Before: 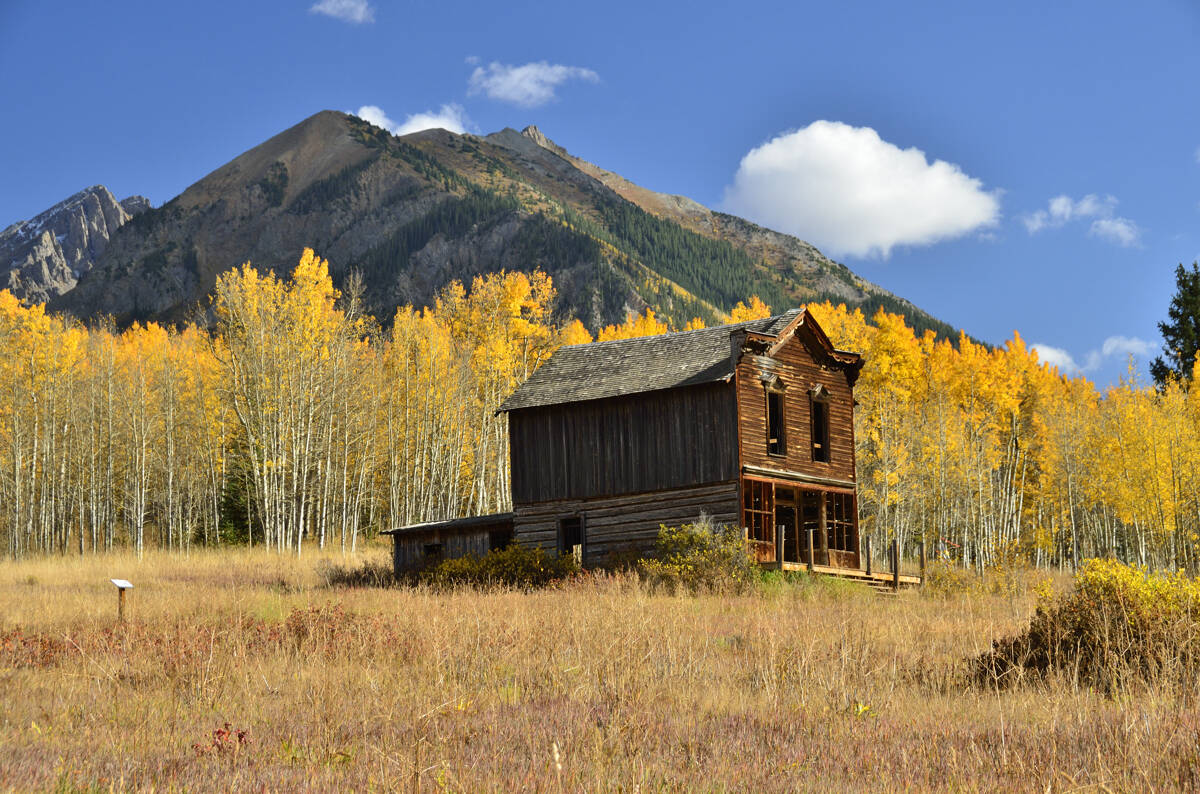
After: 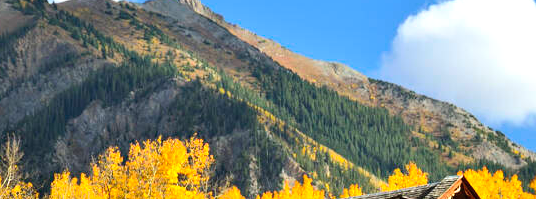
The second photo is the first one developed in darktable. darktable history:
crop: left 28.64%, top 16.832%, right 26.637%, bottom 58.055%
contrast brightness saturation: brightness 0.09, saturation 0.19
tone equalizer: -8 EV -0.417 EV, -7 EV -0.389 EV, -6 EV -0.333 EV, -5 EV -0.222 EV, -3 EV 0.222 EV, -2 EV 0.333 EV, -1 EV 0.389 EV, +0 EV 0.417 EV, edges refinement/feathering 500, mask exposure compensation -1.57 EV, preserve details no
